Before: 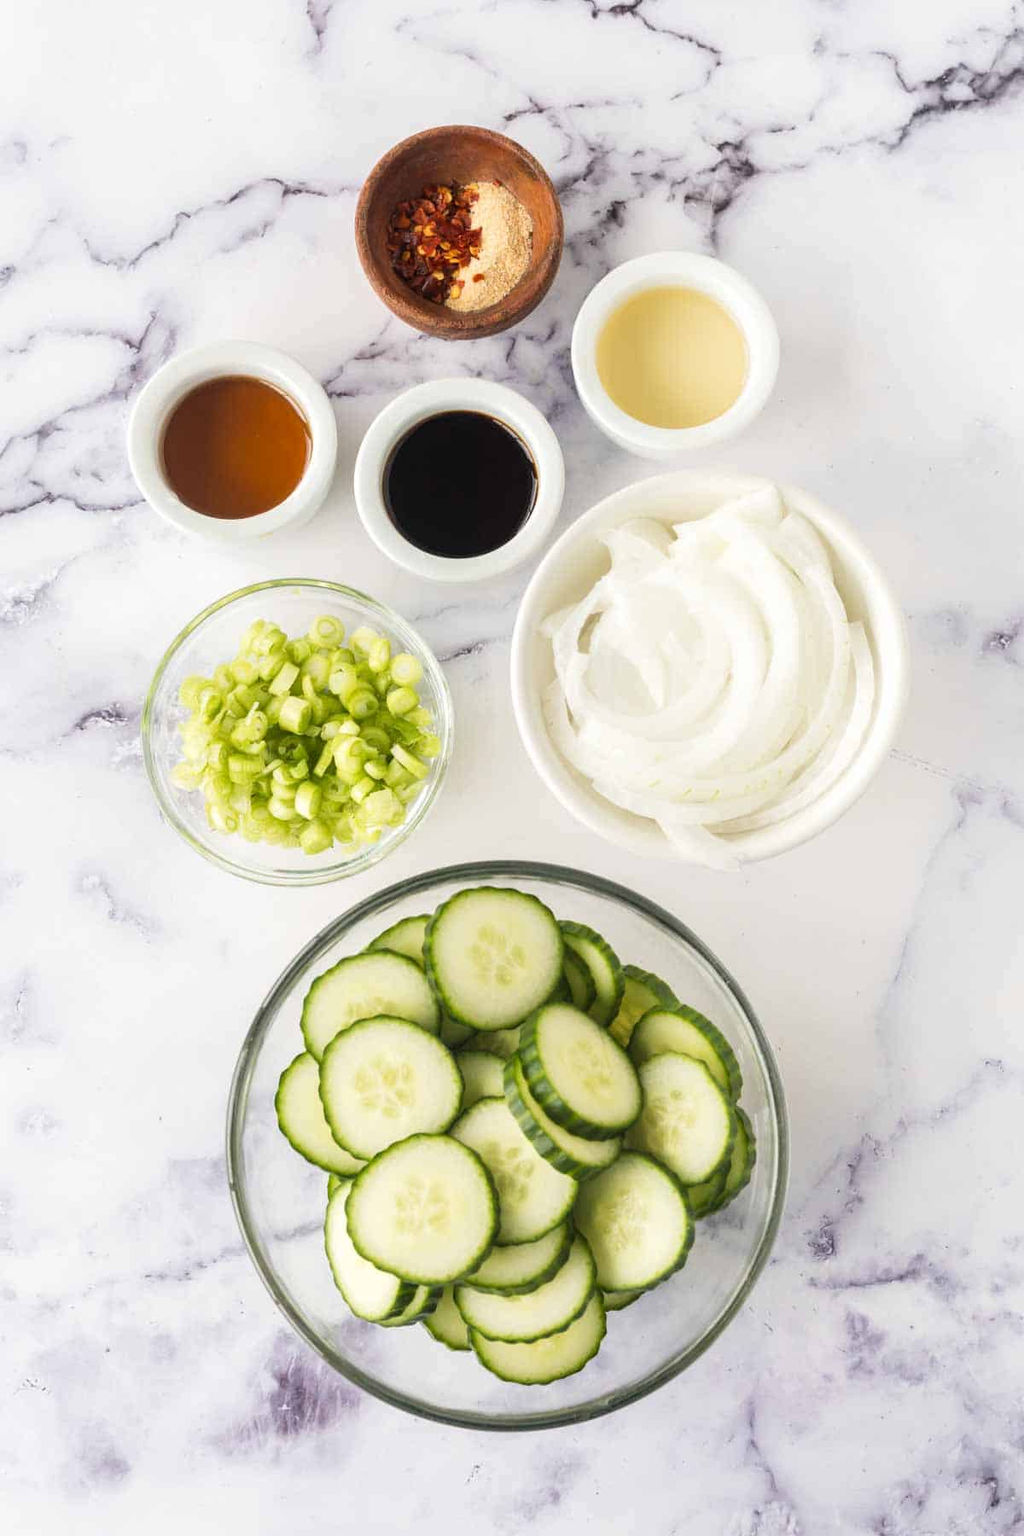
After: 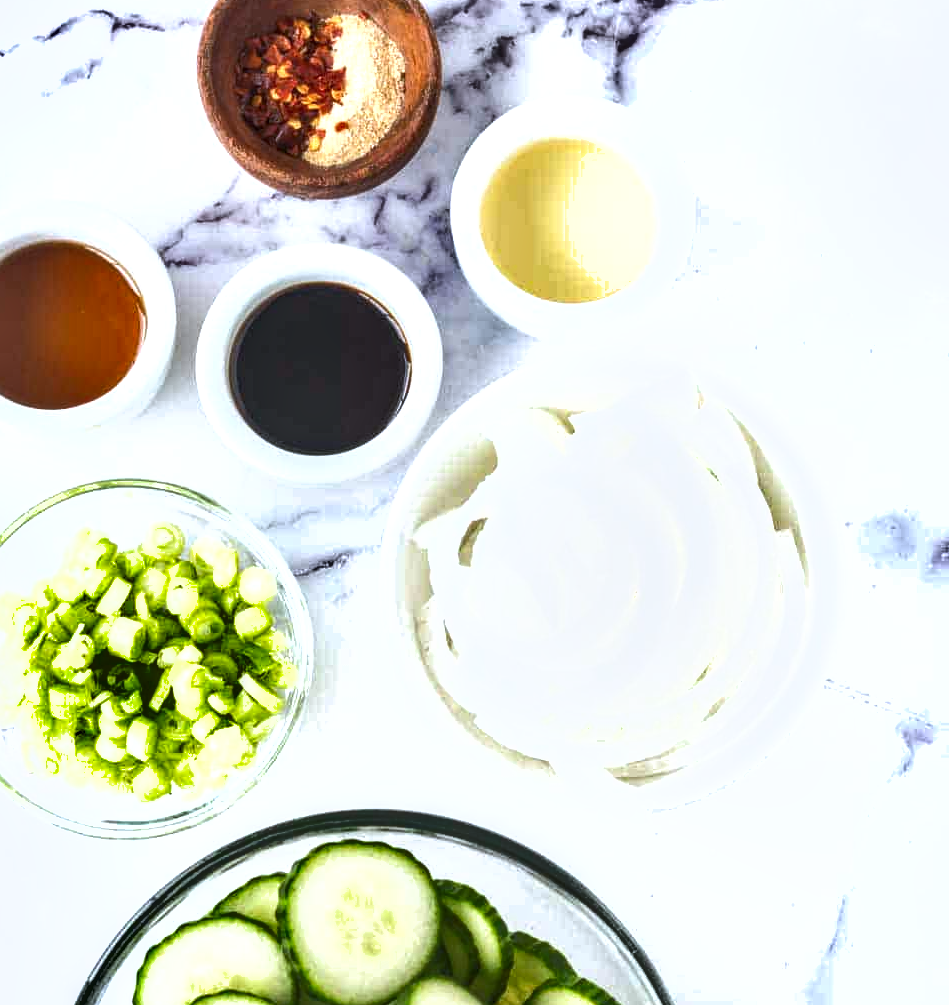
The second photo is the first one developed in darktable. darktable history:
local contrast: detail 130%
exposure: exposure 0.608 EV, compensate highlight preservation false
crop: left 18.279%, top 11.088%, right 2.584%, bottom 33.051%
color calibration: illuminant as shot in camera, x 0.369, y 0.376, temperature 4324.07 K
shadows and highlights: low approximation 0.01, soften with gaussian
